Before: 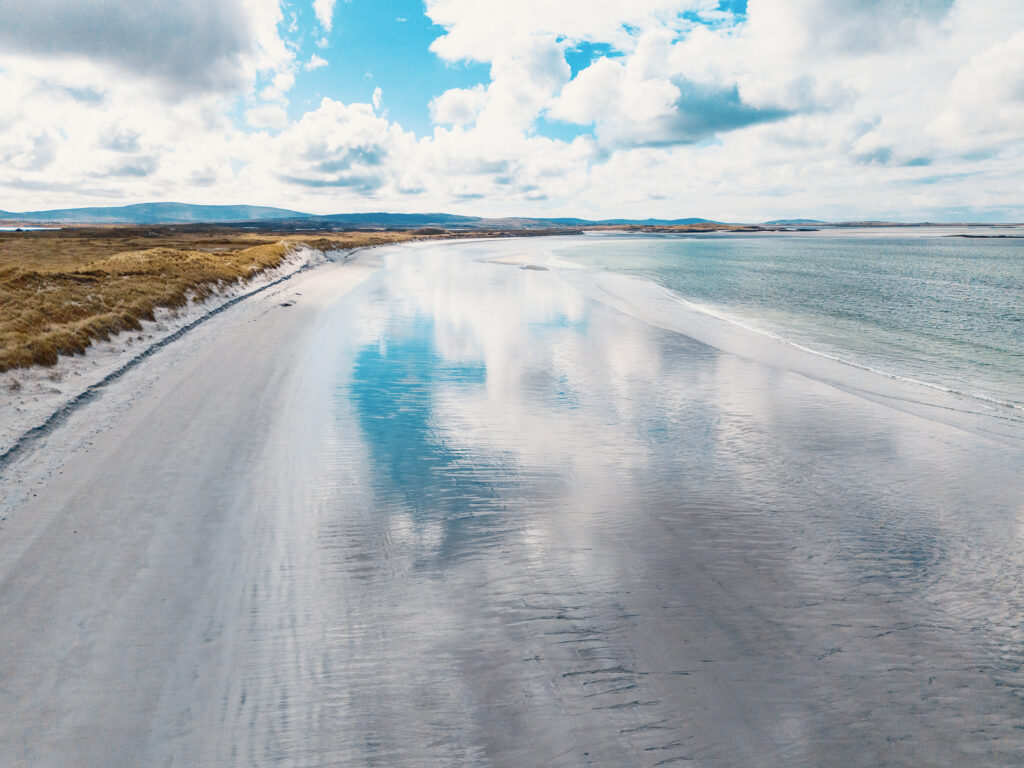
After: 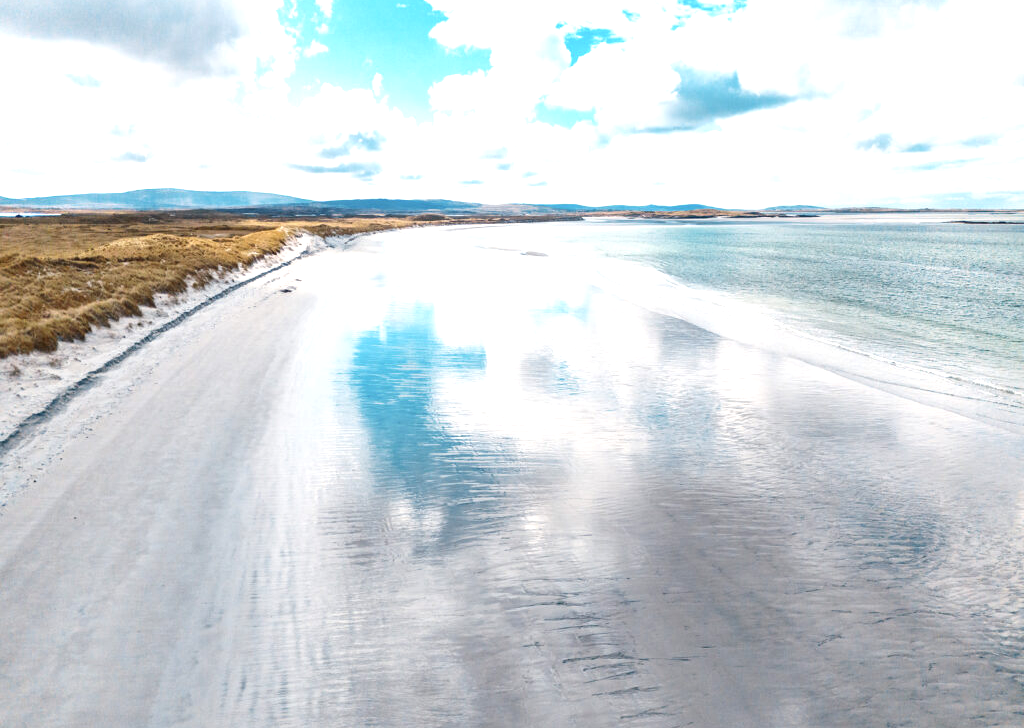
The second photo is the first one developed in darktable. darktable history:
crop and rotate: top 1.897%, bottom 3.248%
contrast brightness saturation: saturation -0.063
exposure: black level correction 0, exposure 0.693 EV, compensate exposure bias true, compensate highlight preservation false
